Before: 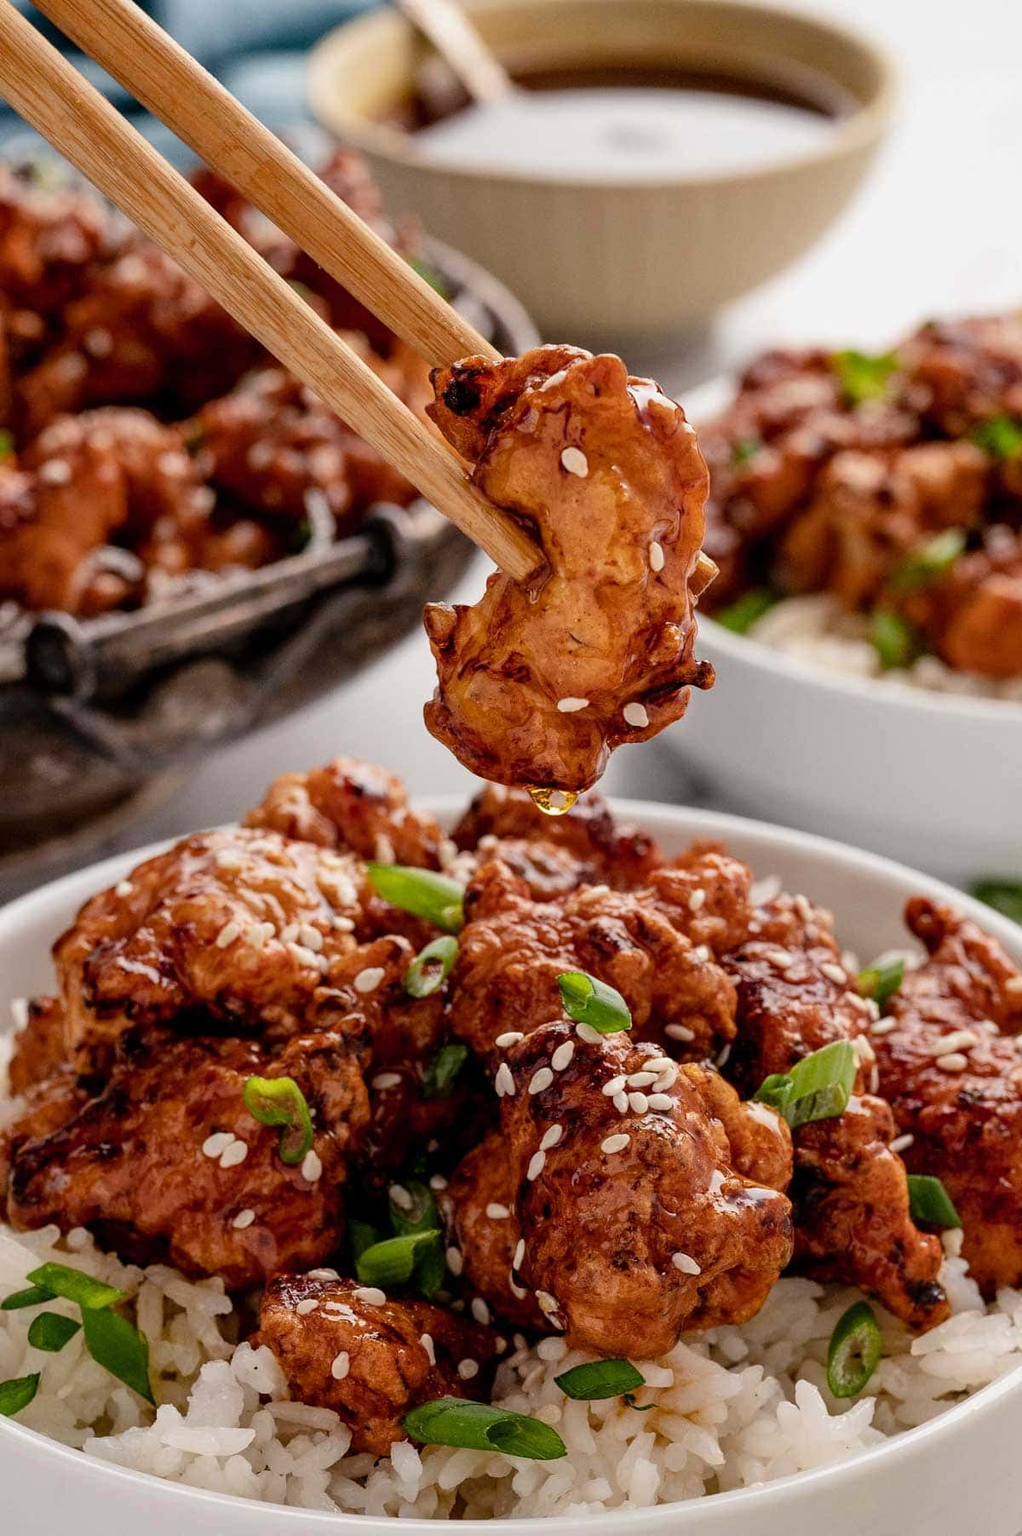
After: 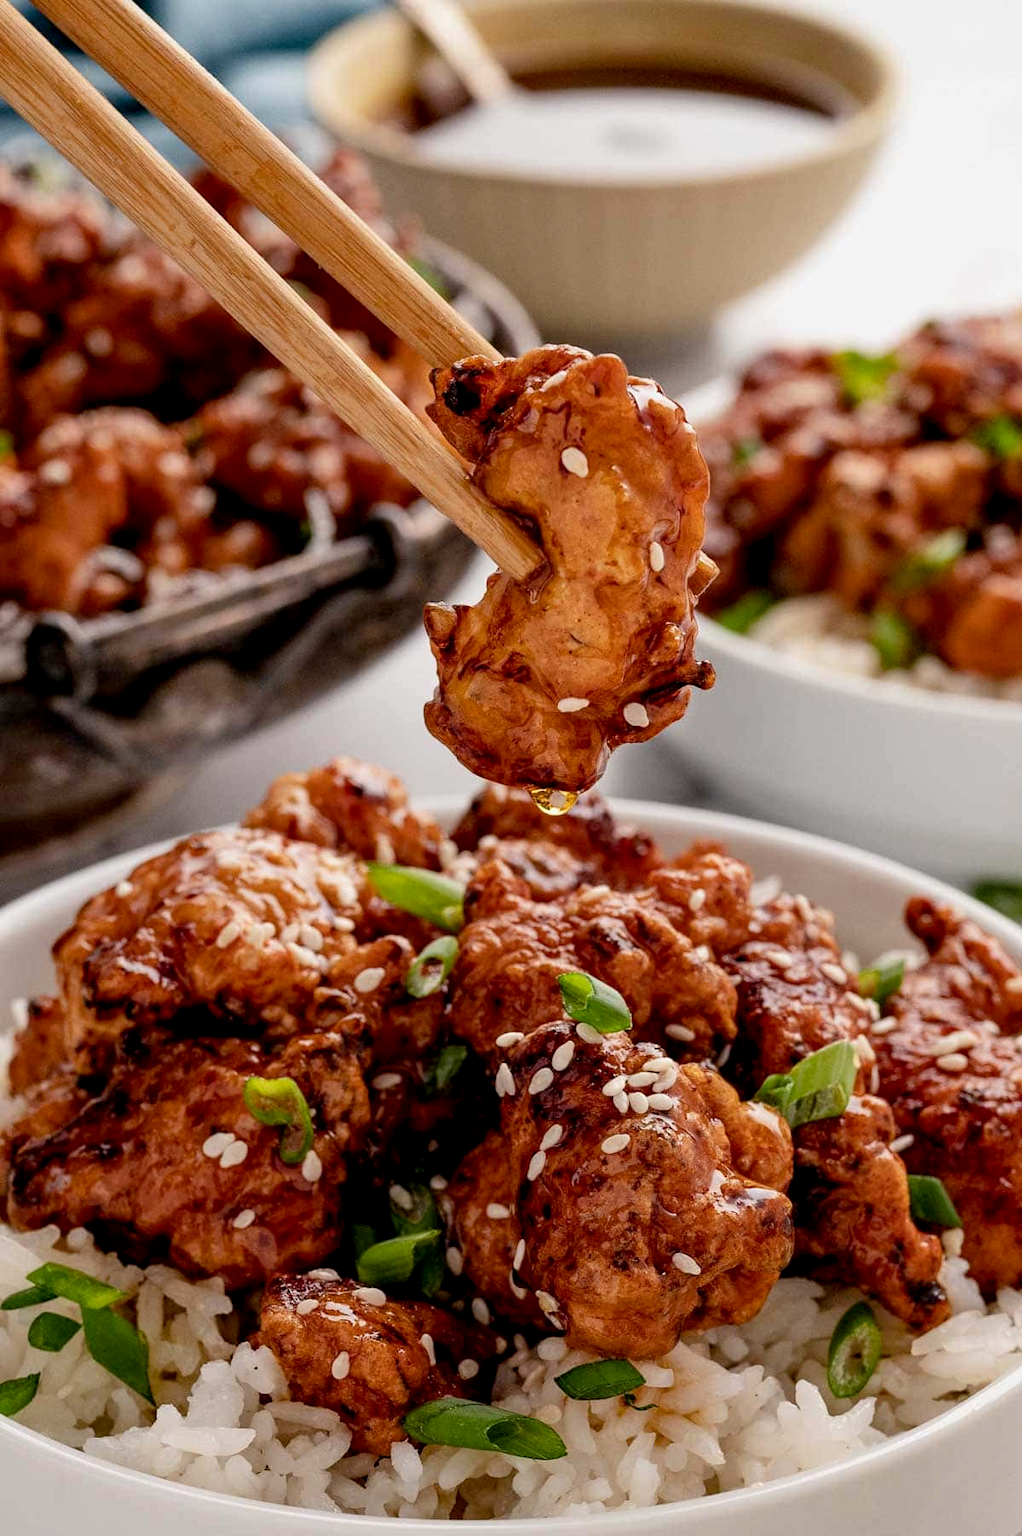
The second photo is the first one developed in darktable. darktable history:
exposure: black level correction 0.004, exposure 0.017 EV, compensate highlight preservation false
